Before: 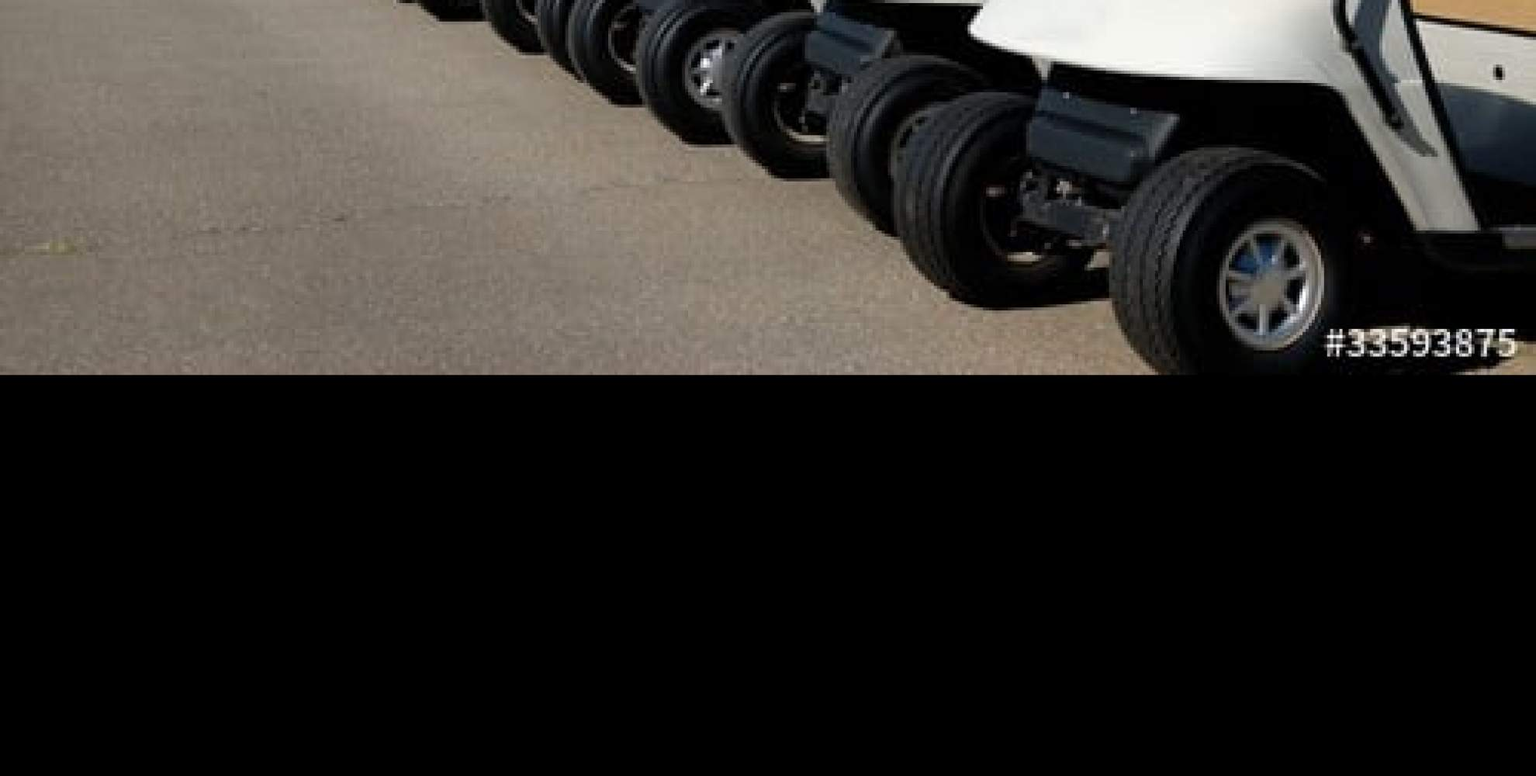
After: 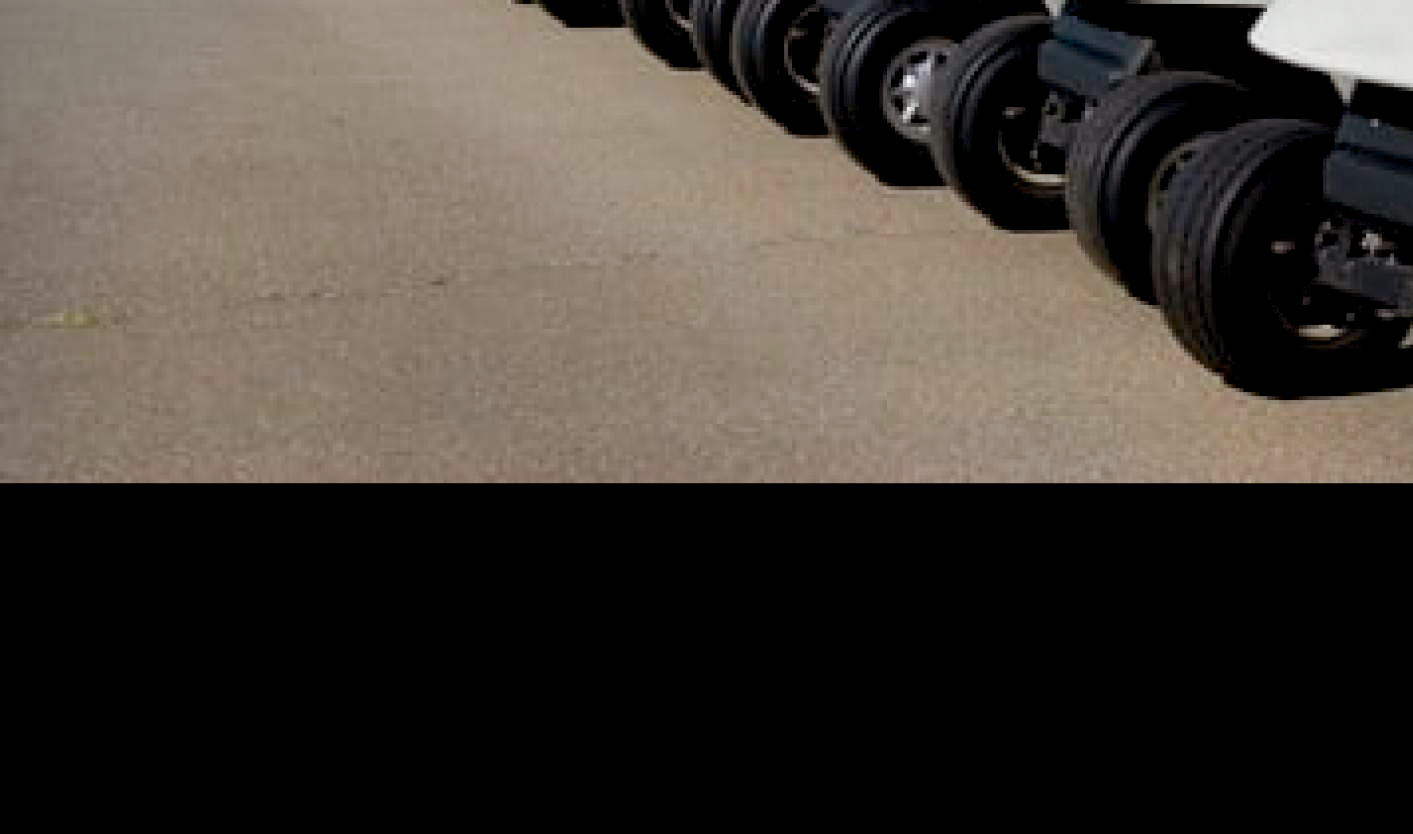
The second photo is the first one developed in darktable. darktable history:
crop: right 28.605%, bottom 16.548%
vignetting: brightness -0.173, center (-0.037, 0.149)
exposure: exposure -0.051 EV, compensate highlight preservation false
color balance rgb: shadows lift › chroma 2.058%, shadows lift › hue 52.37°, power › hue 327.41°, global offset › luminance -0.491%, perceptual saturation grading › global saturation 19.382%, perceptual brilliance grading › mid-tones 10.755%, perceptual brilliance grading › shadows 14.645%
